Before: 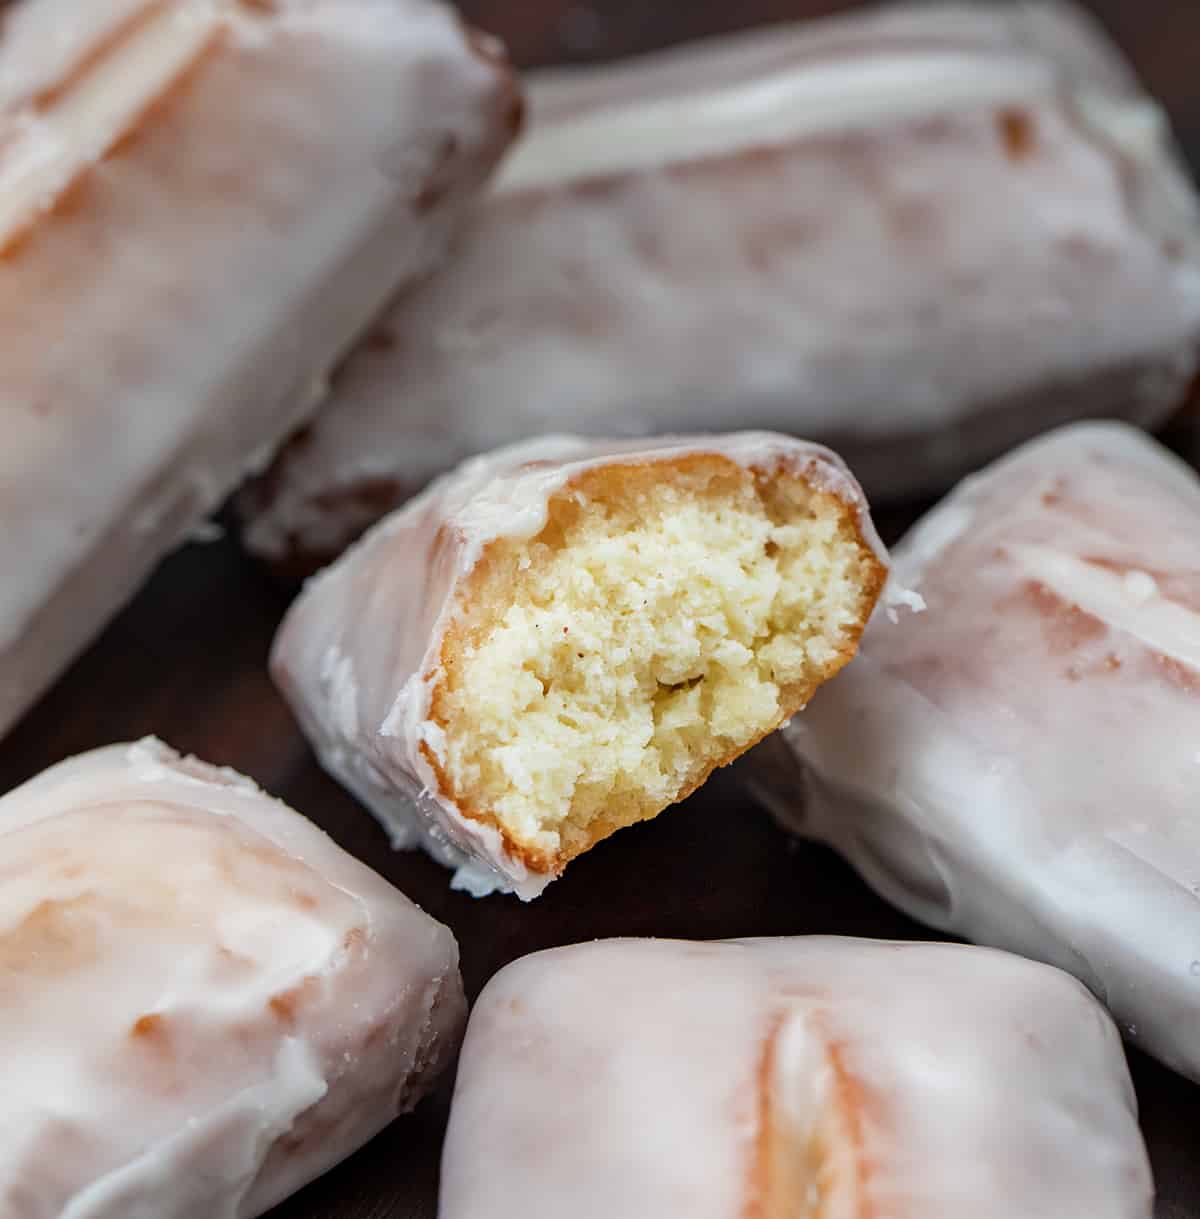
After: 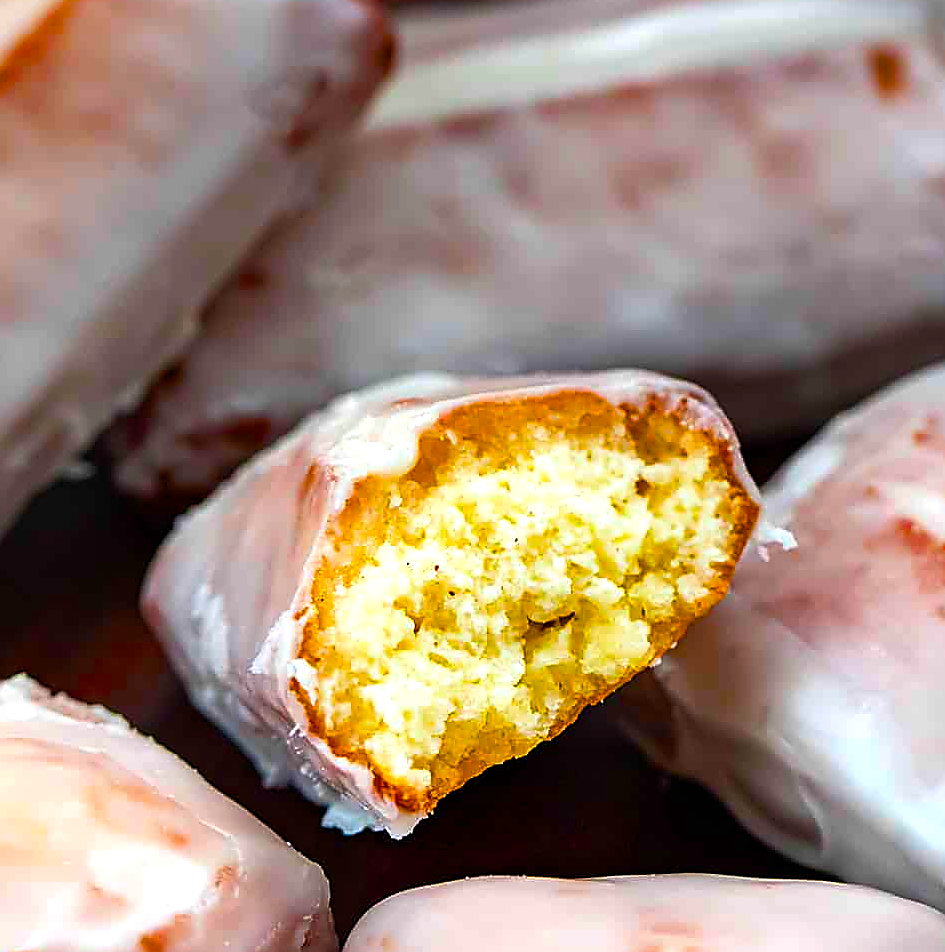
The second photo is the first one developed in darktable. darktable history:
contrast brightness saturation: saturation 0.18
crop and rotate: left 10.77%, top 5.1%, right 10.41%, bottom 16.76%
contrast equalizer: y [[0.5 ×6], [0.5 ×6], [0.5, 0.5, 0.501, 0.545, 0.707, 0.863], [0 ×6], [0 ×6]]
sharpen: radius 1.4, amount 1.25, threshold 0.7
color balance rgb: linear chroma grading › global chroma 9%, perceptual saturation grading › global saturation 36%, perceptual saturation grading › shadows 35%, perceptual brilliance grading › global brilliance 15%, perceptual brilliance grading › shadows -35%, global vibrance 15%
